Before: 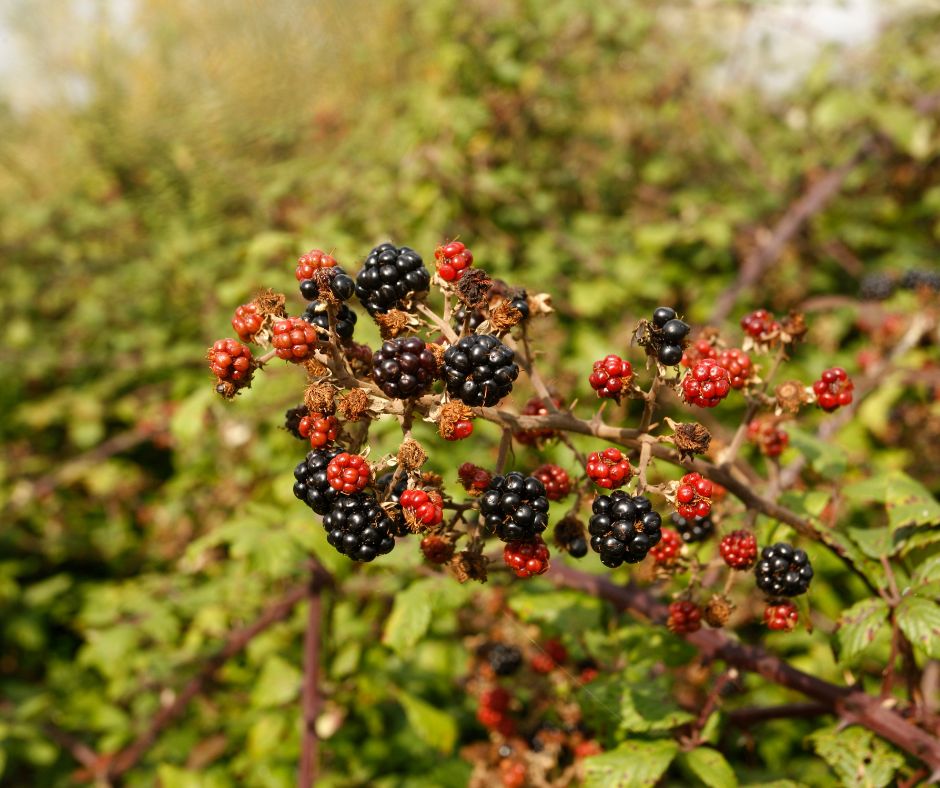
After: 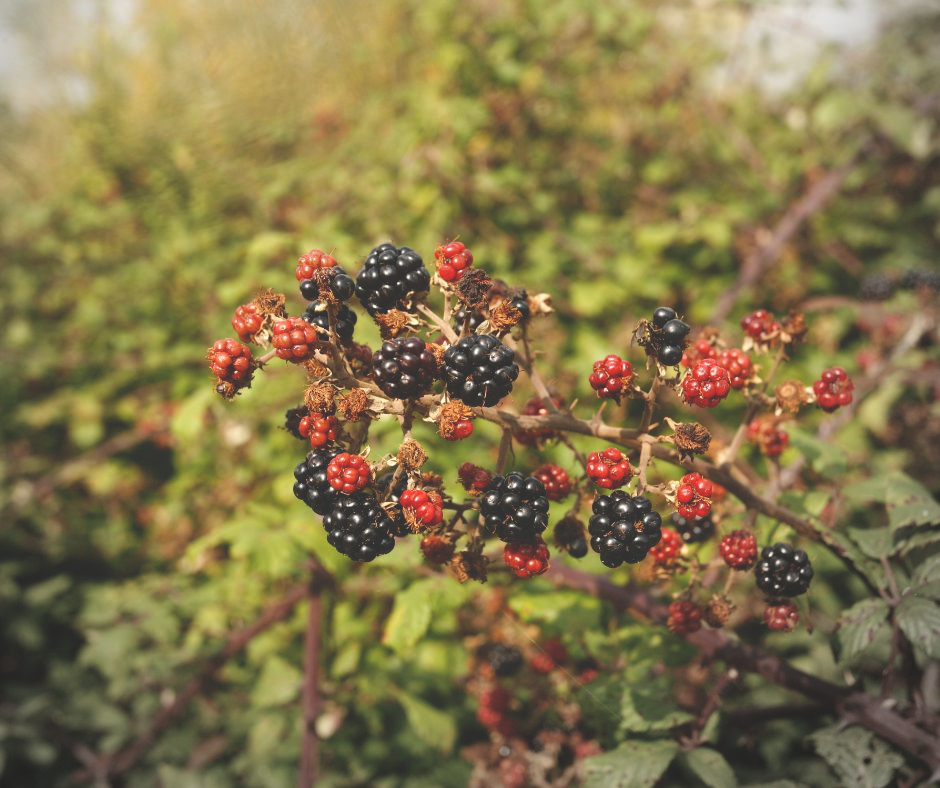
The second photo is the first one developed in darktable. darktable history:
exposure: black level correction -0.031, compensate highlight preservation false
vignetting: saturation -0.648, center (-0.066, -0.318)
